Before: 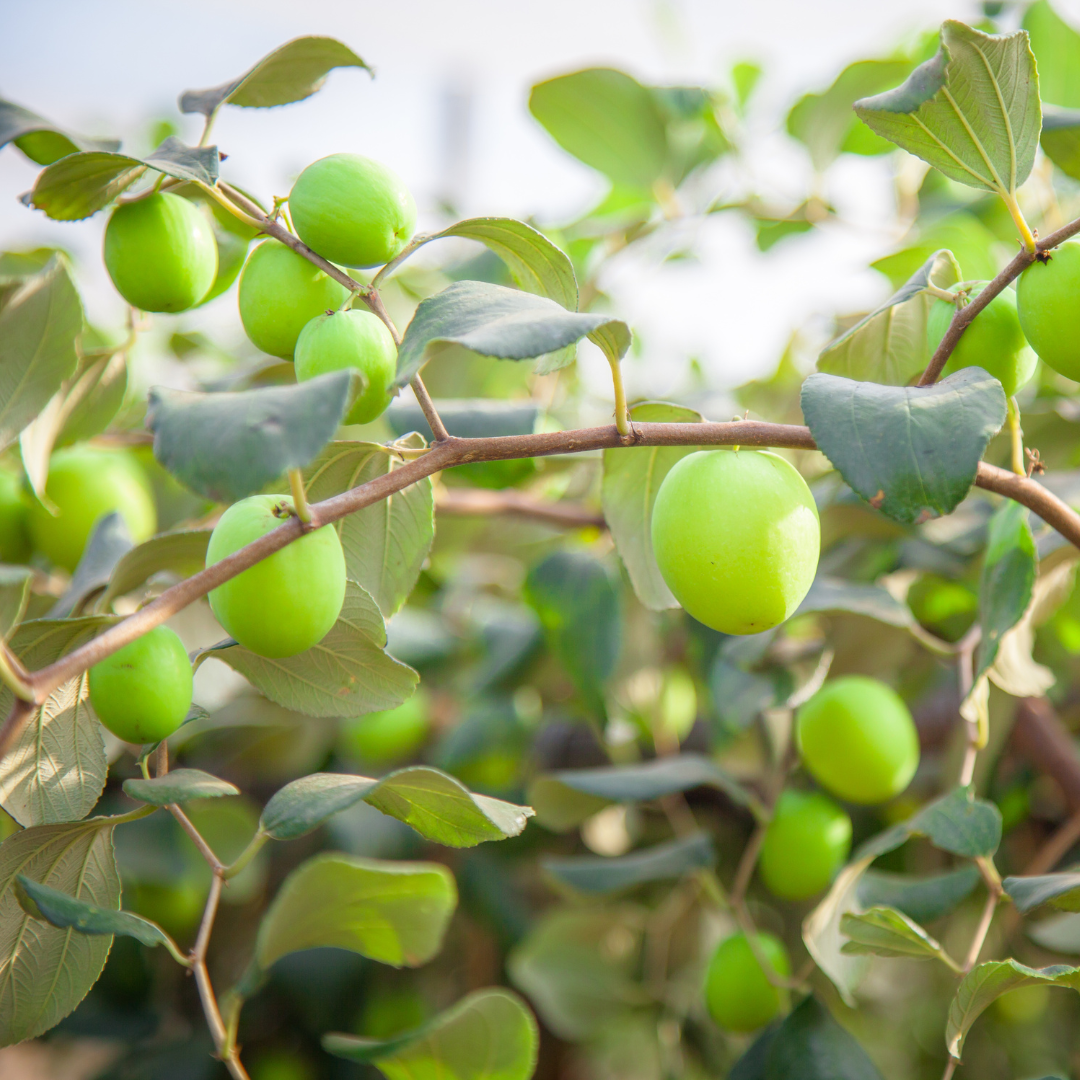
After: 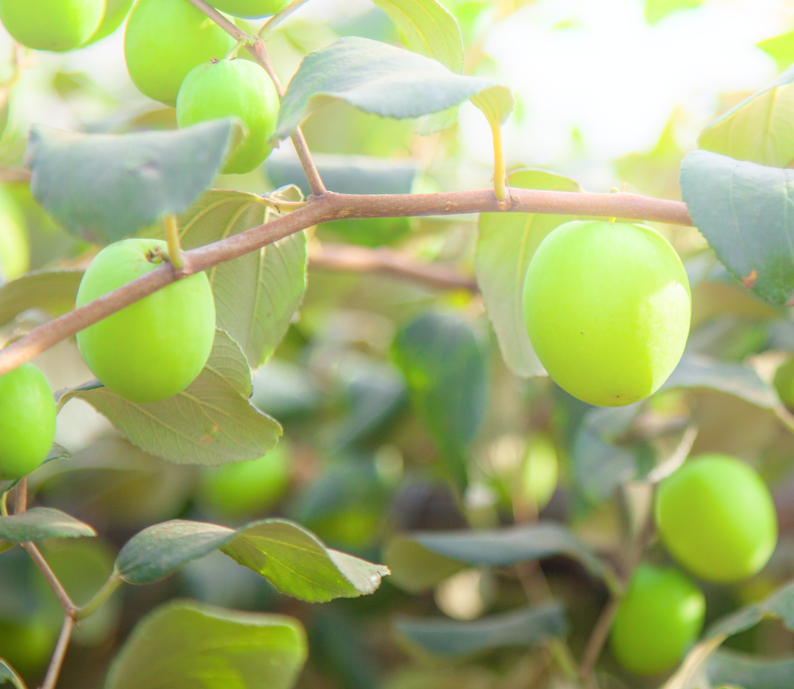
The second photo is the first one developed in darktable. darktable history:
bloom: on, module defaults
crop and rotate: angle -3.37°, left 9.79%, top 20.73%, right 12.42%, bottom 11.82%
color correction: highlights a* -0.182, highlights b* -0.124
